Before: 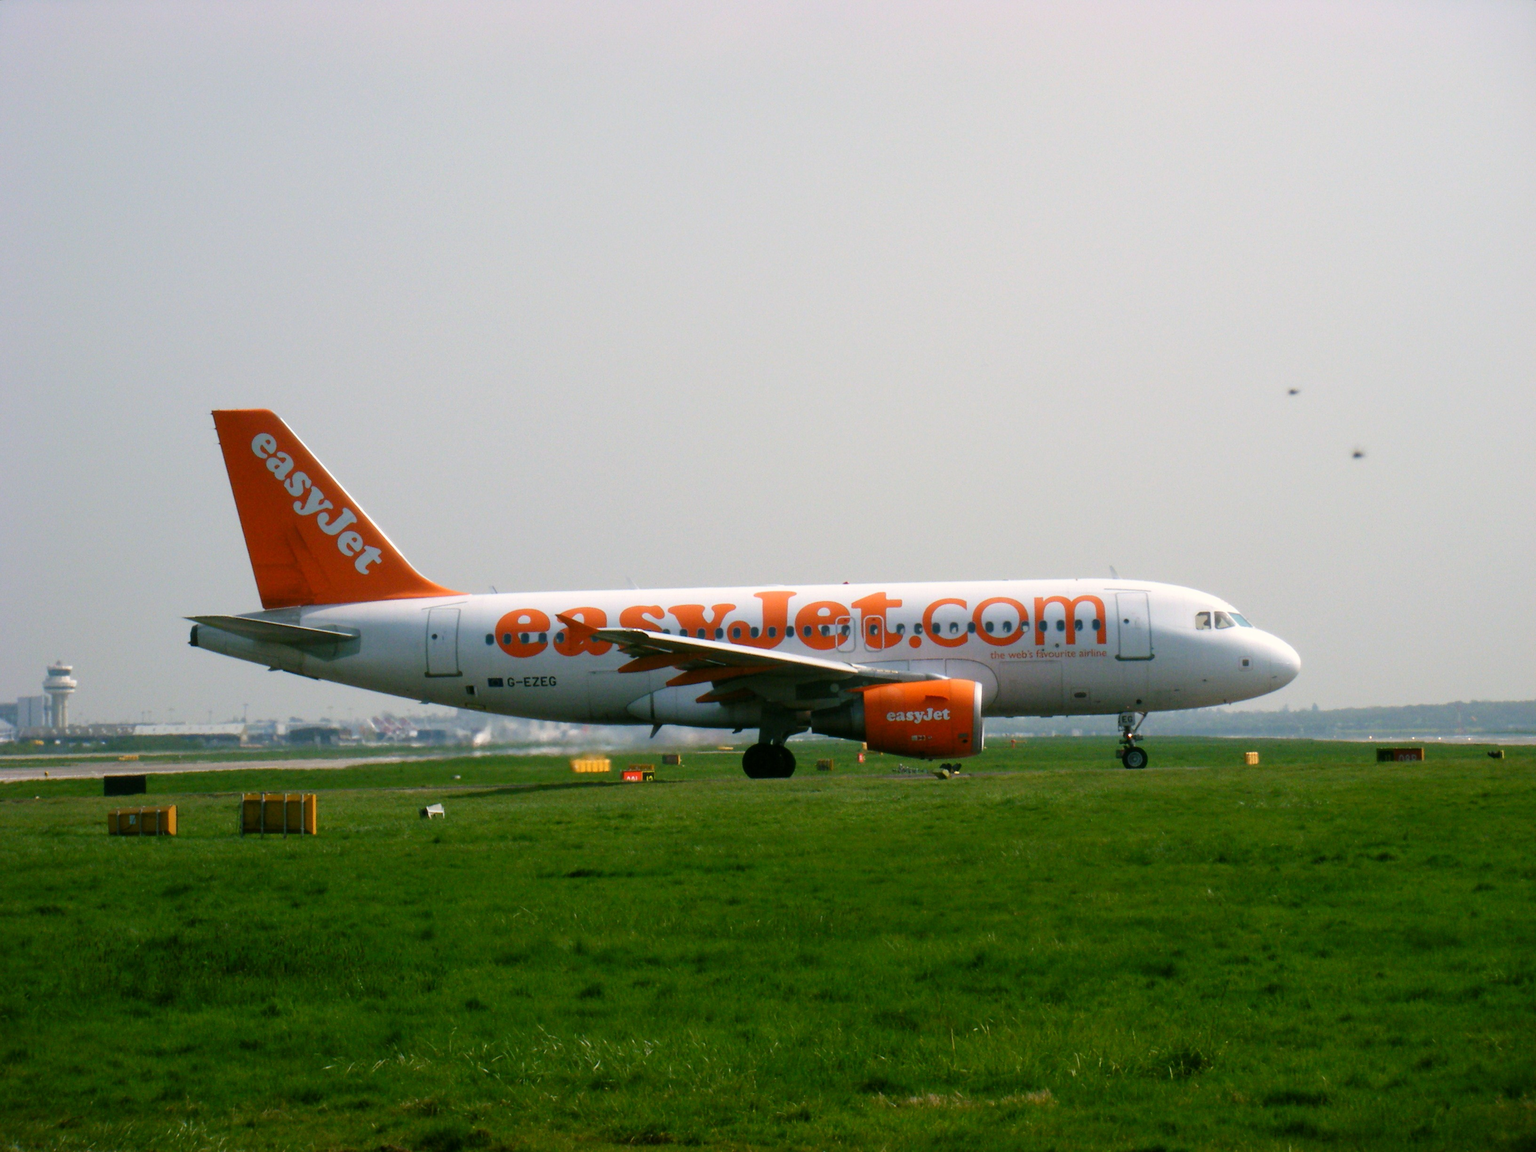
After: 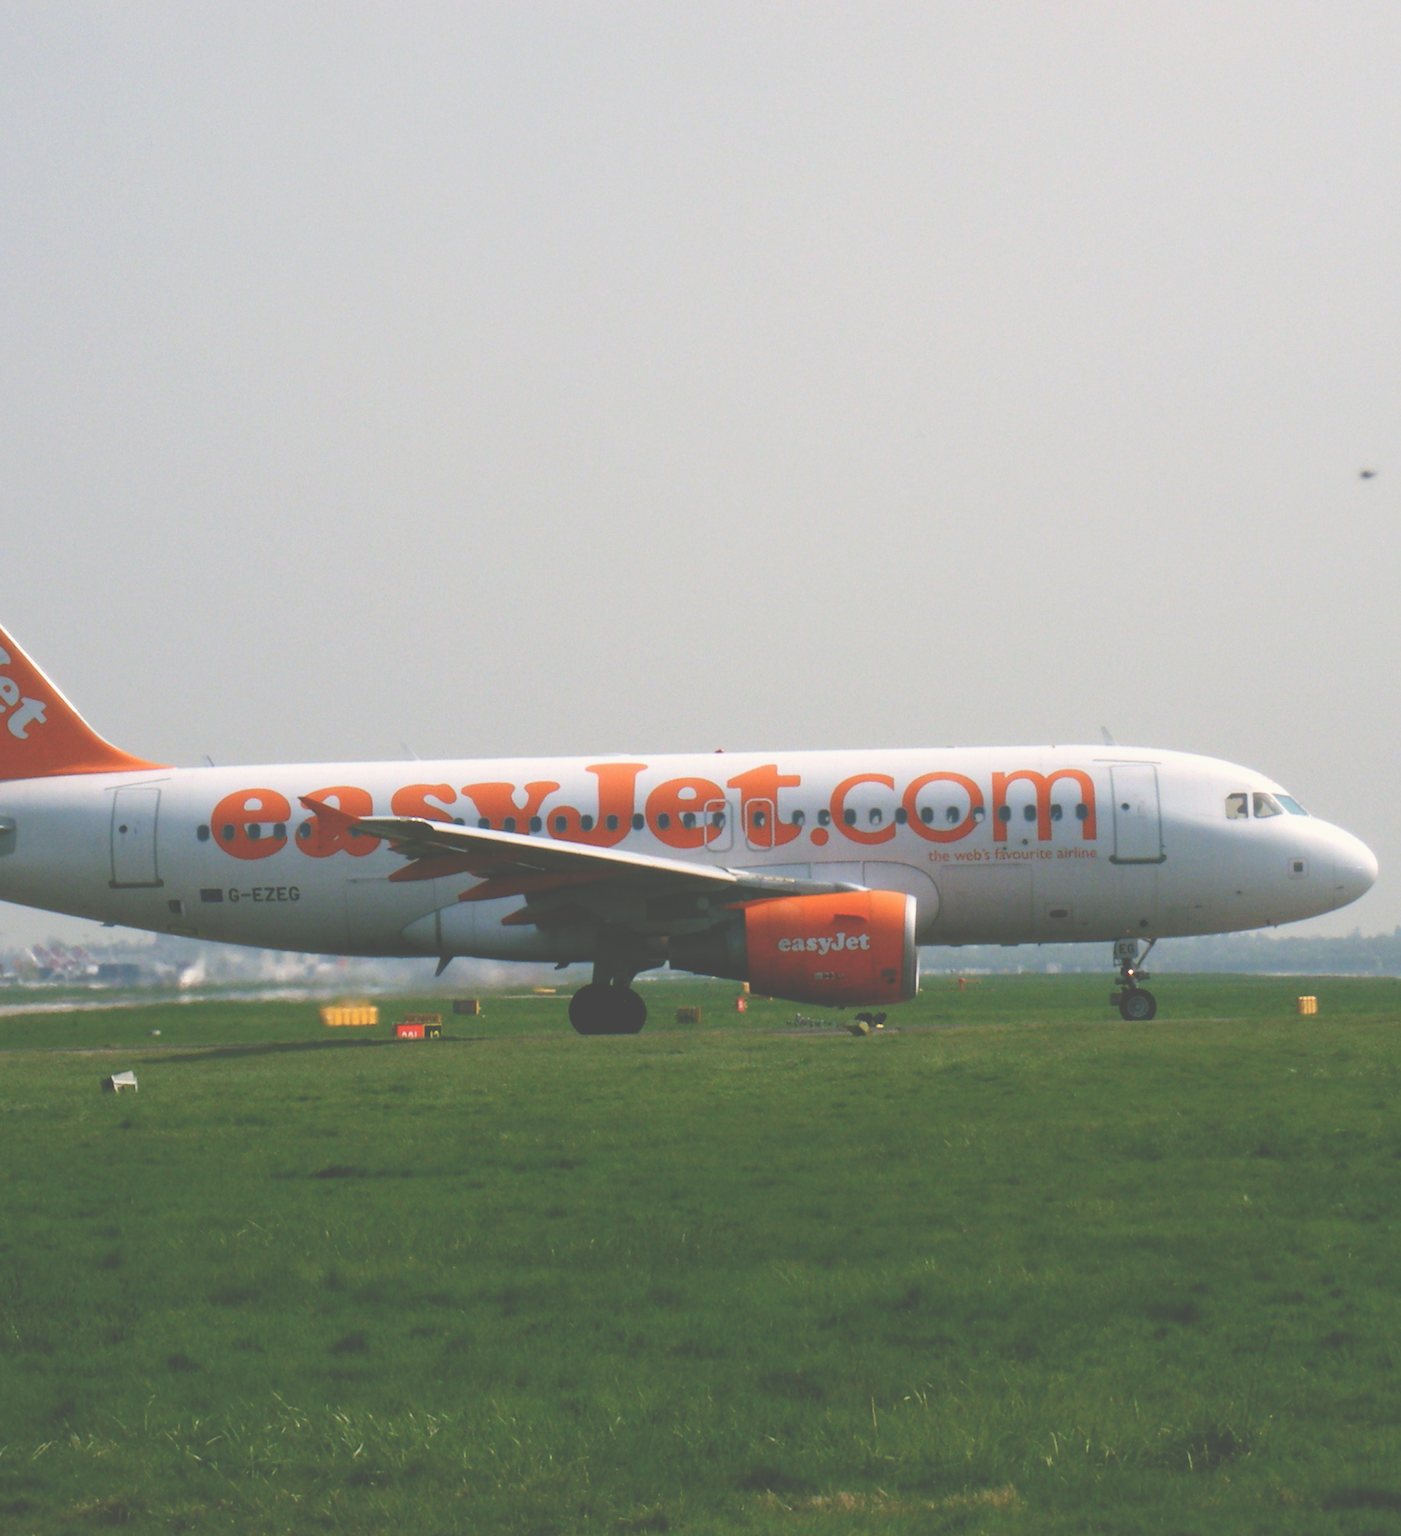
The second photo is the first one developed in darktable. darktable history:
exposure: black level correction -0.064, exposure -0.049 EV, compensate highlight preservation false
crop and rotate: left 22.794%, top 5.62%, right 14.231%, bottom 2.315%
